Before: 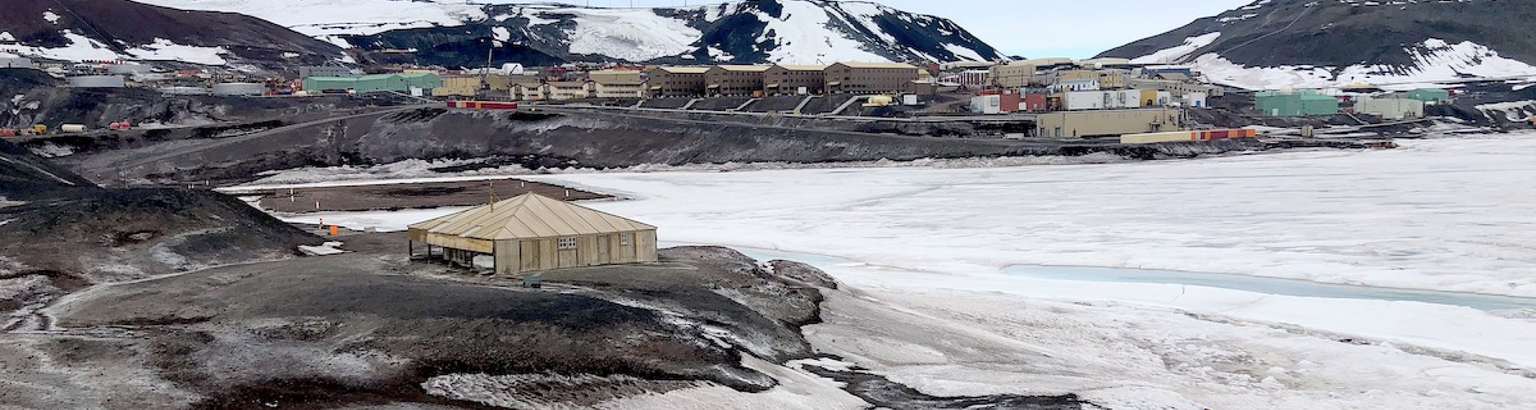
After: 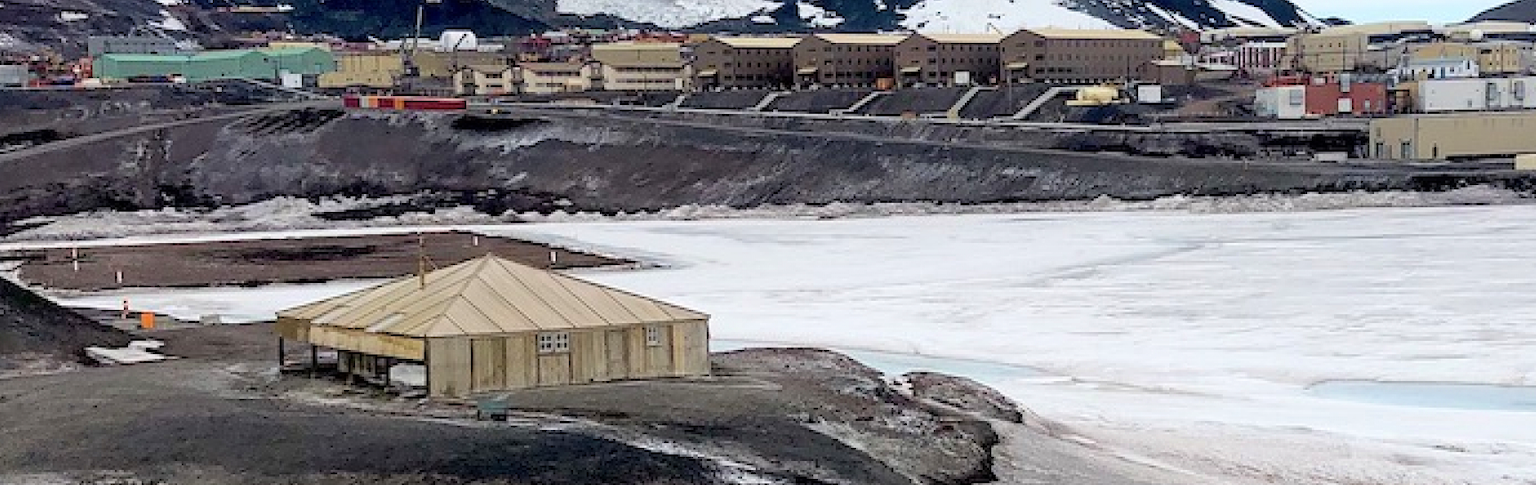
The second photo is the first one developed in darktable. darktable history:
crop: left 16.206%, top 11.236%, right 26.243%, bottom 20.416%
velvia: strength 15.52%
